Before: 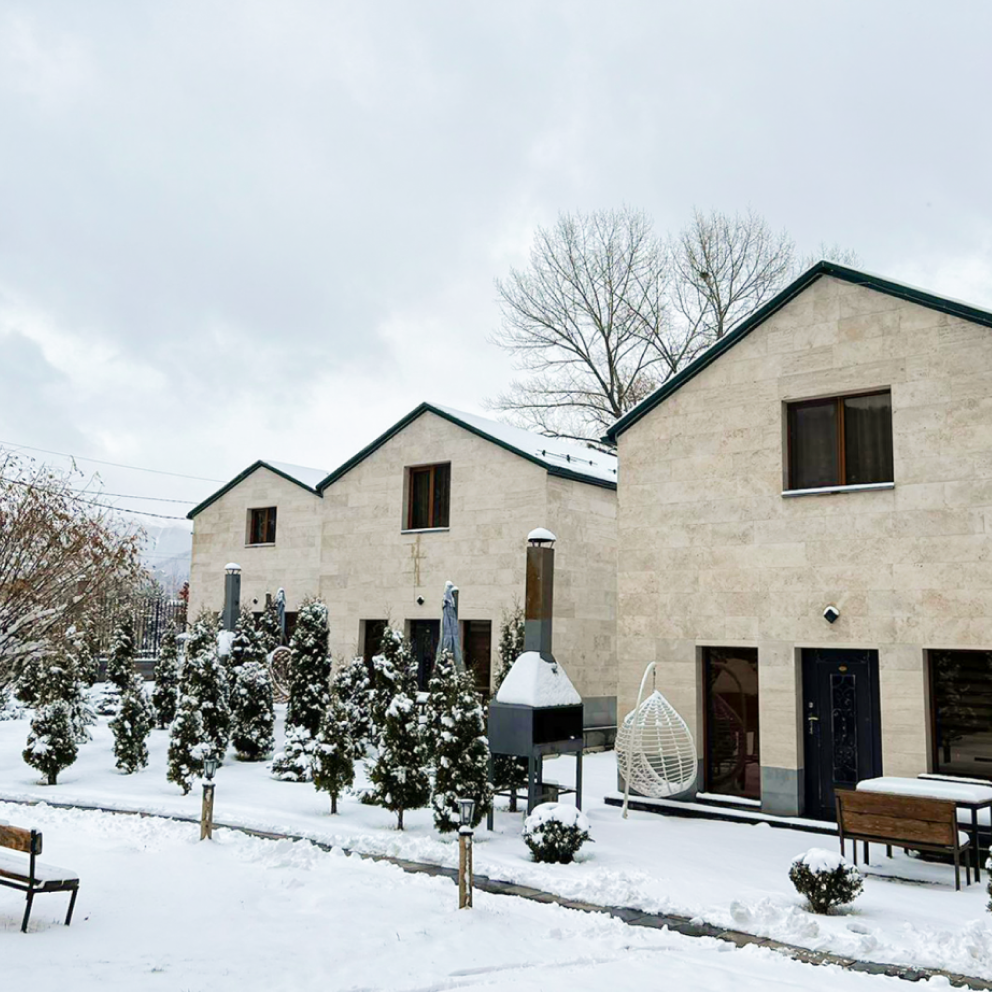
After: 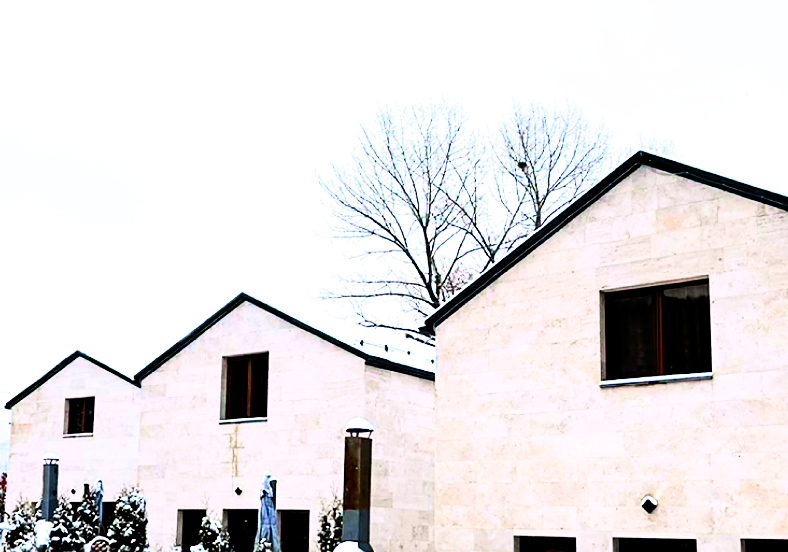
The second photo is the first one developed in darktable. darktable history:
sharpen: radius 1.864, amount 0.398, threshold 1.271
crop: left 18.38%, top 11.092%, right 2.134%, bottom 33.217%
exposure: exposure 0.236 EV, compensate highlight preservation false
contrast brightness saturation: contrast 0.26, brightness 0.02, saturation 0.87
filmic rgb: black relative exposure -3.57 EV, white relative exposure 2.29 EV, hardness 3.41
white balance: red 1.004, blue 1.096
